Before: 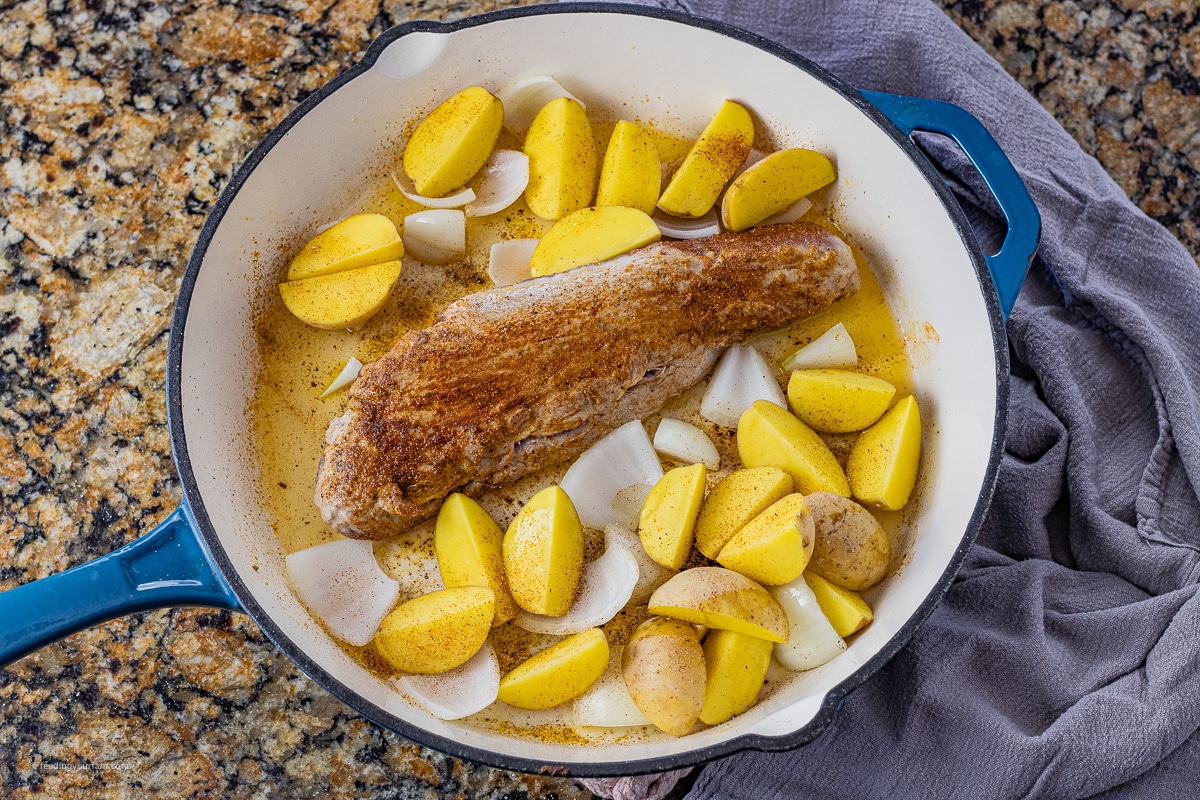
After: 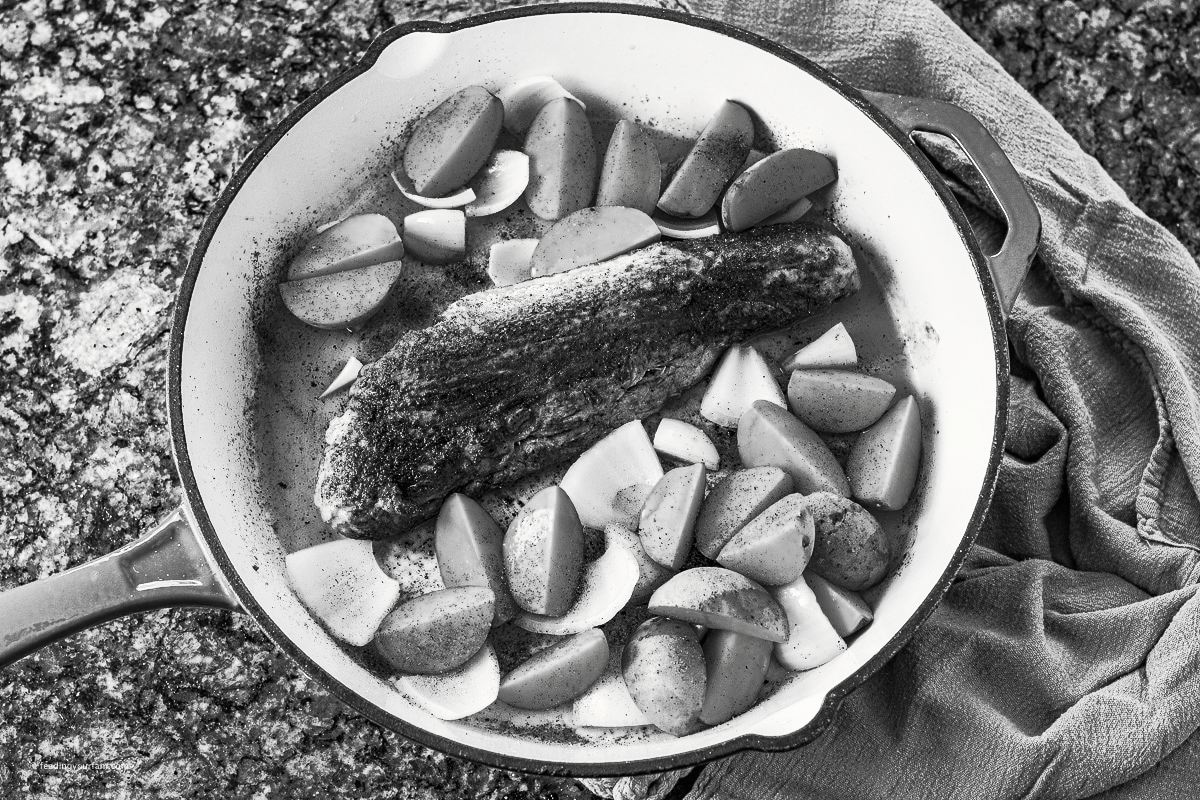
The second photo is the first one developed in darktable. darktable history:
tone curve: curves: ch0 [(0, 0) (0.003, 0.003) (0.011, 0.008) (0.025, 0.018) (0.044, 0.04) (0.069, 0.062) (0.1, 0.09) (0.136, 0.121) (0.177, 0.158) (0.224, 0.197) (0.277, 0.255) (0.335, 0.314) (0.399, 0.391) (0.468, 0.496) (0.543, 0.683) (0.623, 0.801) (0.709, 0.883) (0.801, 0.94) (0.898, 0.984) (1, 1)], preserve colors none
color look up table: target L [89.53, 71.1, 88.82, 86.7, 74.42, 48.36, 58.64, 58.64, 37.12, 23.52, 200.09, 100, 54.76, 67, 39.49, 56.32, 43.8, 34.03, 56.7, 33.18, 39.49, 43.39, 1.097, 14.68, 11.76, 5.464, 0.548, 79.52, 75.52, 85.98, 83.12, 62.72, 79.52, 58.12, 72.94, 37.82, 30.59, 39.49, 11.26, 91.64, 100, 100, 91.64, 85.27, 69.61, 84.56, 58.38, 63.22, 35.44], target a [-0.003, 0, -0.101, -0.003, -0.003, 0.001, 0, 0, 0.001, 0, 0, -0.653, 0.001, 0, 0, 0.001, 0.001, 0, 0.001, 0, 0, 0.001, 0 ×5, -0.003, 0, -0.003, -0.003, 0.001, -0.003, 0.001, -0.001, 0 ×4, -0.1, -0.653, -0.653, -0.1, -0.003, 0, -0.003, 0.001, 0, 0.001], target b [0.026, 0.004, 1.248, 0.027, 0.028, -0.008, -0.002, -0.002, -0.004, -0.003, 0, 8.394, -0.006, 0.005, 0, -0.006, -0.006, -0.001, -0.006, -0.001, 0, -0.007, 0, -0.001, 0, 0.003, 0, 0.027, 0.004, 0.027, 0.027, -0.003, 0.027, -0.002, 0.005, -0.001, -0.001, 0, 0, 1.239, 8.394, 8.394, 1.239, 0.027, 0.004, 0.027, -0.002, -0.002, -0.004], num patches 49
